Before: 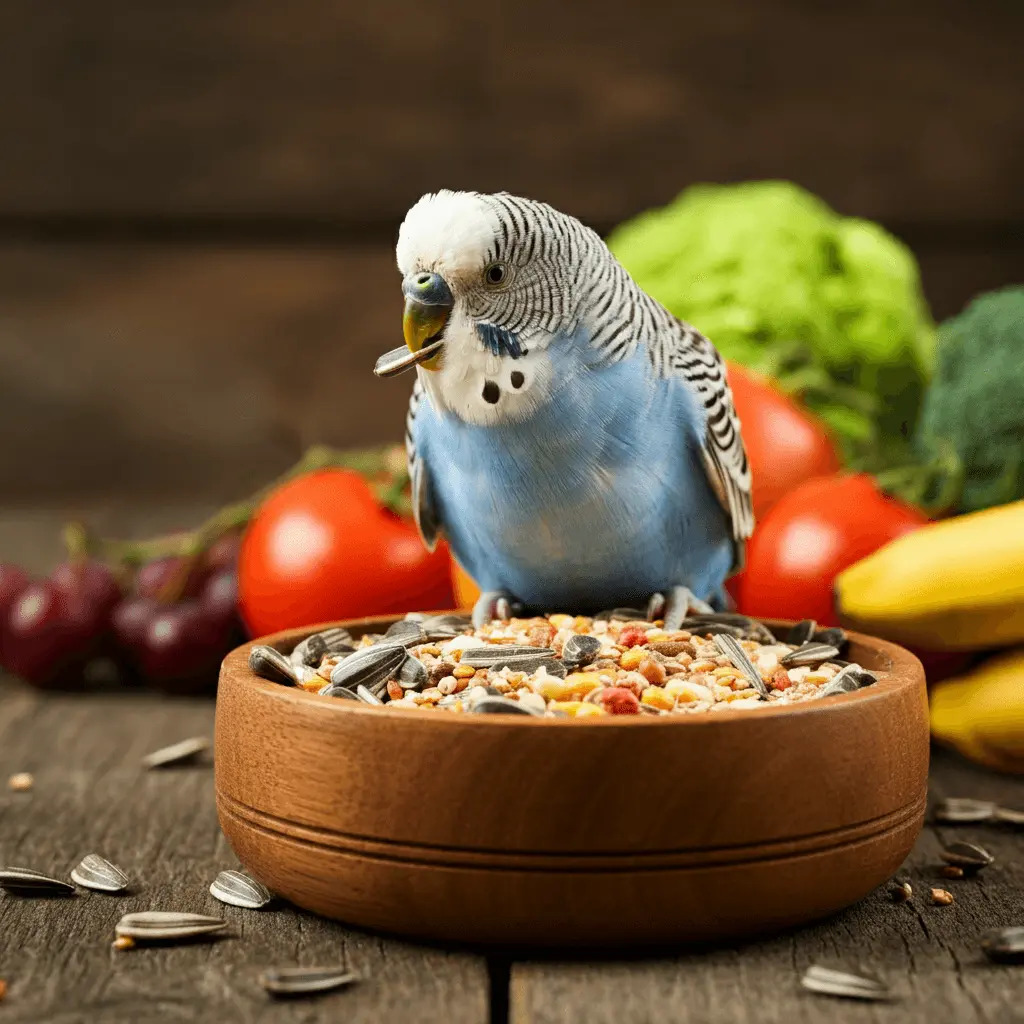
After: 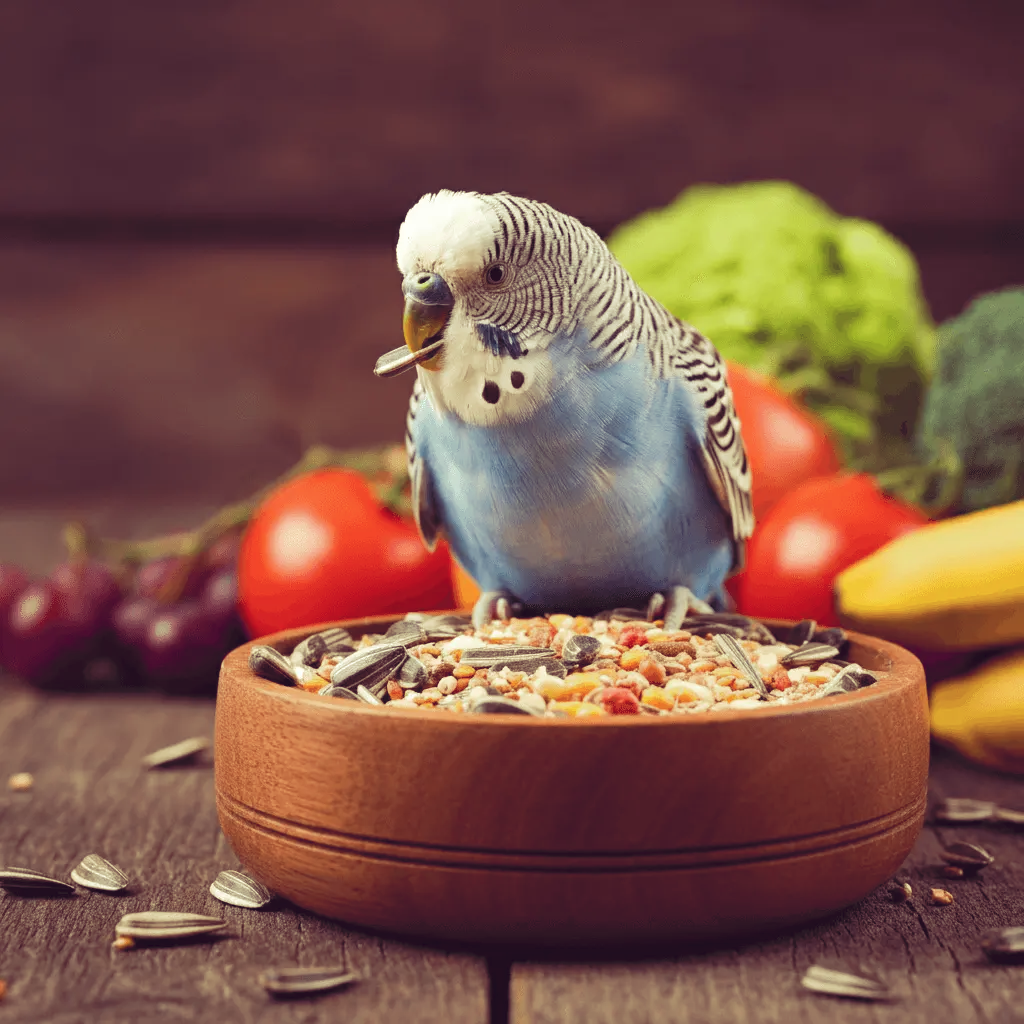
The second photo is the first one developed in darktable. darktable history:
tone curve: curves: ch0 [(0, 0) (0.003, 0.04) (0.011, 0.053) (0.025, 0.077) (0.044, 0.104) (0.069, 0.127) (0.1, 0.15) (0.136, 0.177) (0.177, 0.215) (0.224, 0.254) (0.277, 0.3) (0.335, 0.355) (0.399, 0.41) (0.468, 0.477) (0.543, 0.554) (0.623, 0.636) (0.709, 0.72) (0.801, 0.804) (0.898, 0.892) (1, 1)], preserve colors none
color look up table: target L [94.14, 93.56, 90.35, 86.39, 82.33, 77.03, 67.35, 67.73, 50.58, 45.29, 27.29, 22.75, 10.29, 200.44, 101.59, 73.56, 62.09, 58.03, 50.24, 53.47, 47.56, 45.56, 45.42, 44.61, 40.14, 31.01, 23.42, 10.44, 0.977, 80.06, 76.38, 73.45, 62.2, 54.23, 48.45, 43.7, 34.2, 32.37, 18.84, 6.053, 87.36, 86.03, 79.64, 70.7, 67.2, 61.47, 40.41, 24.6, 11.39], target a [-10.41, -10.69, -43.45, -67.02, -3.922, -70.79, -3.186, -40.94, -28.75, -18.65, 10.41, -21.12, 10.81, 0, 0, 23.62, 57.2, 62.81, 77.54, 14.91, 37.83, 68.87, 35.16, 10.04, 68.26, 20.1, 47.32, 37.86, 6.948, 19.78, 5.427, 41.19, 63.13, 85.03, 4.767, 55.44, 65.82, 28.54, 36.73, 36.88, -37.38, -10.55, -48.83, -16.69, -6.976, -35.53, -12.3, -6.324, 15.49], target b [37.57, 84.24, 75.22, 24.08, 20.36, 68.22, 39.41, 25.18, 50.36, 1.681, 23.14, 18.55, -5.982, 0, -0.001, 53.73, 69.51, 22.37, 45.86, 22.25, 49.57, 4.705, 3.28, 43.71, 40.45, 6.214, 26.73, -5.716, -6.223, 11.5, -11.33, 1.244, -30.31, -20.03, -58.6, -62.81, -44.38, -27.46, -65.06, -42.04, 11.4, -0.793, -11.13, -23.22, -3.015, -4.279, -29.17, -22.41, -34.14], num patches 49
